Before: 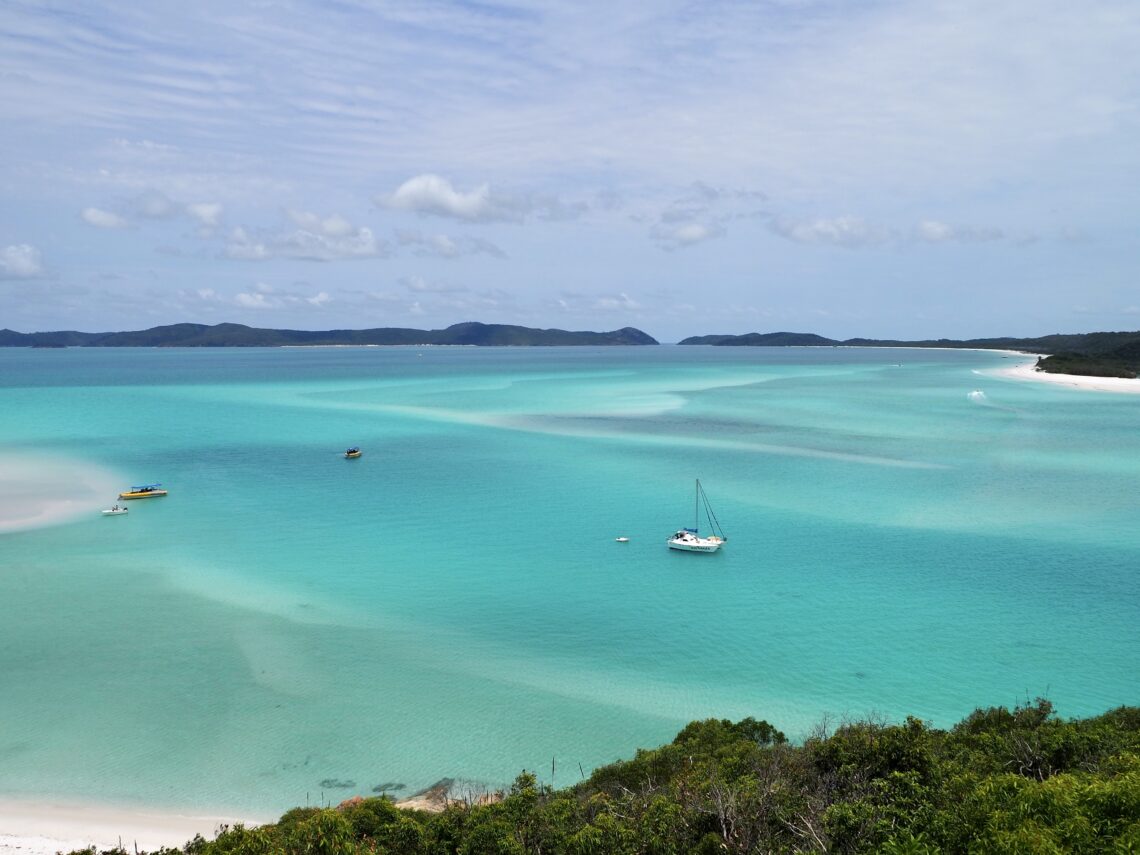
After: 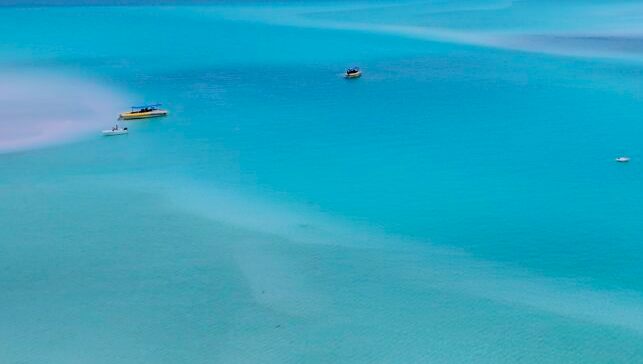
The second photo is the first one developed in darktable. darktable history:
crop: top 44.483%, right 43.593%, bottom 12.892%
color calibration: illuminant as shot in camera, x 0.377, y 0.392, temperature 4169.3 K, saturation algorithm version 1 (2020)
sharpen: amount 0.2
filmic rgb: black relative exposure -7.48 EV, white relative exposure 4.83 EV, hardness 3.4, color science v6 (2022)
